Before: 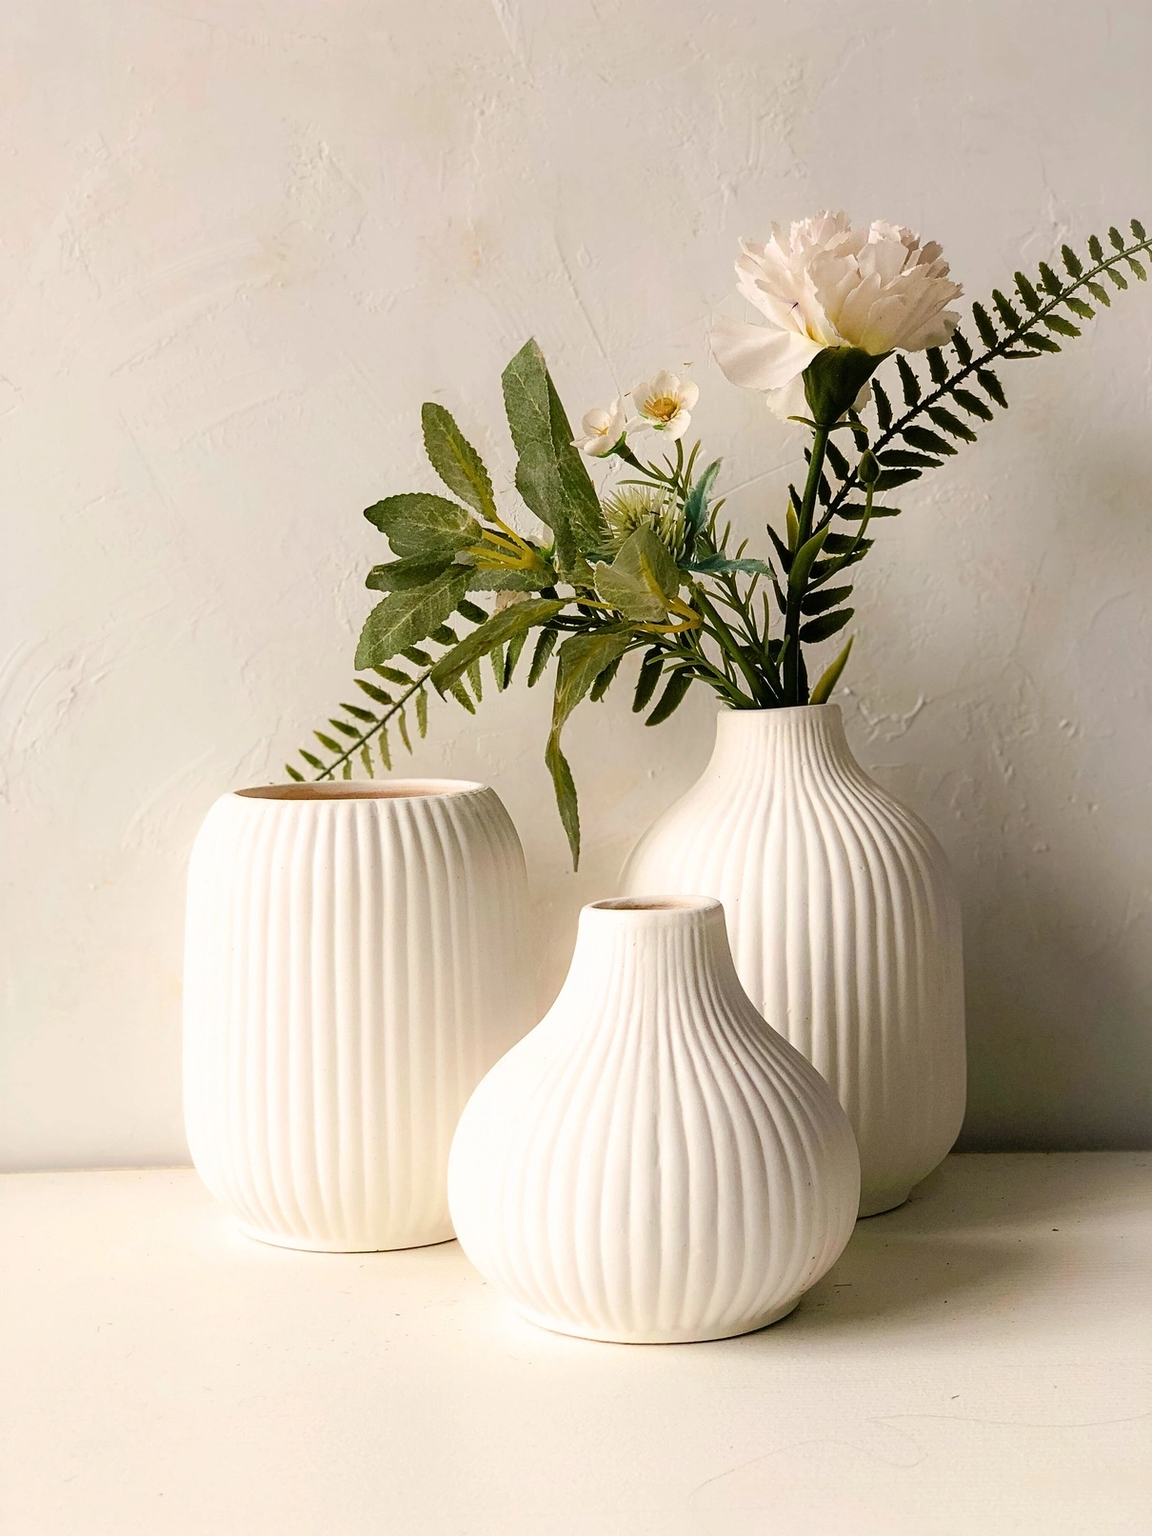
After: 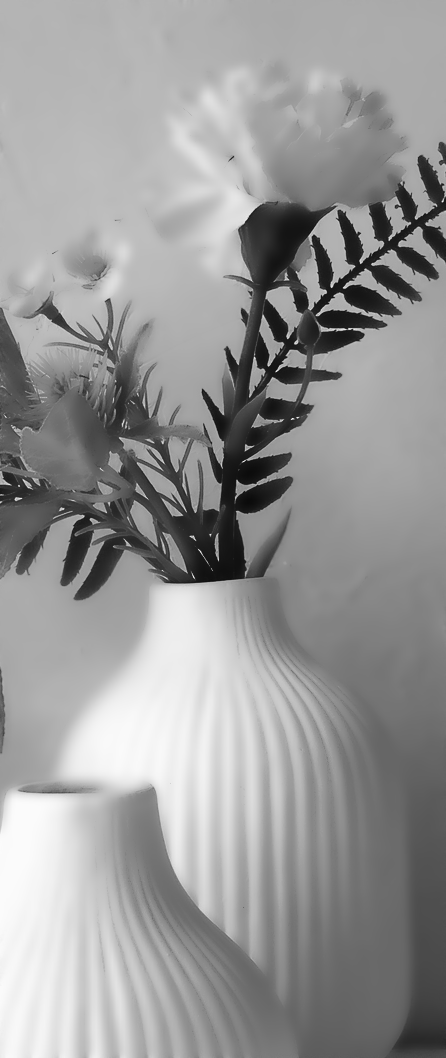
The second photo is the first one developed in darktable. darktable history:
monochrome: a 32, b 64, size 2.3, highlights 1
shadows and highlights: on, module defaults
crop and rotate: left 49.936%, top 10.094%, right 13.136%, bottom 24.256%
lowpass: radius 4, soften with bilateral filter, unbound 0
